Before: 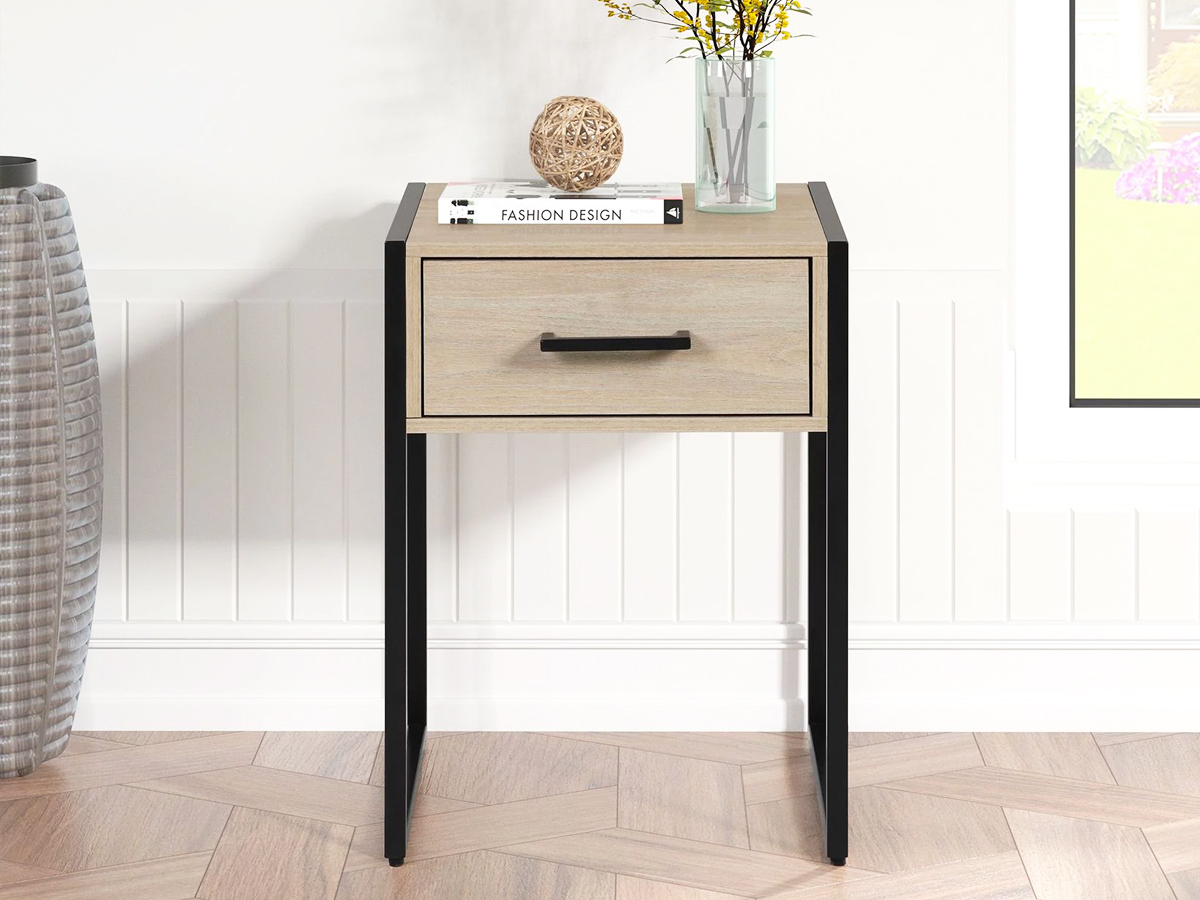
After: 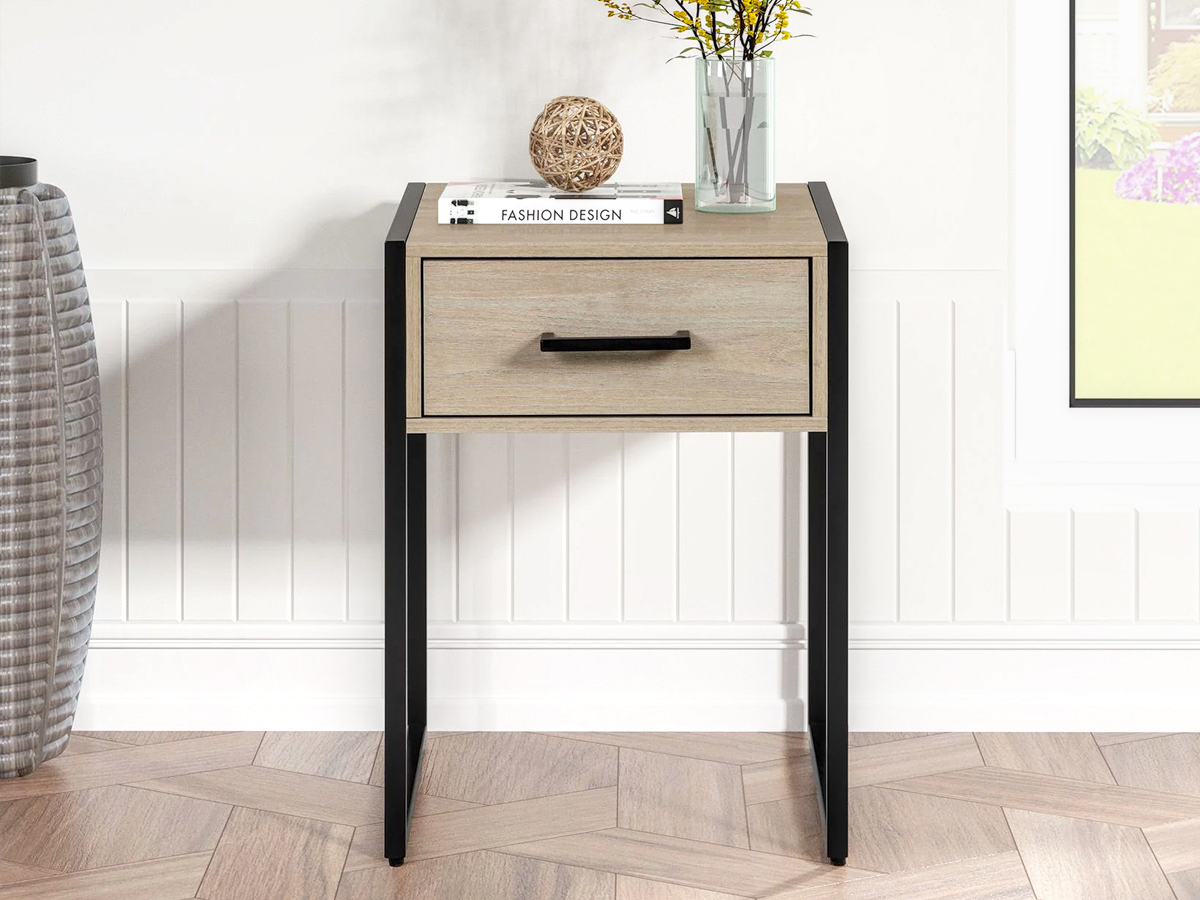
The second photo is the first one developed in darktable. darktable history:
exposure: exposure -0.072 EV, compensate highlight preservation false
local contrast: highlights 43%, shadows 59%, detail 137%, midtone range 0.516
